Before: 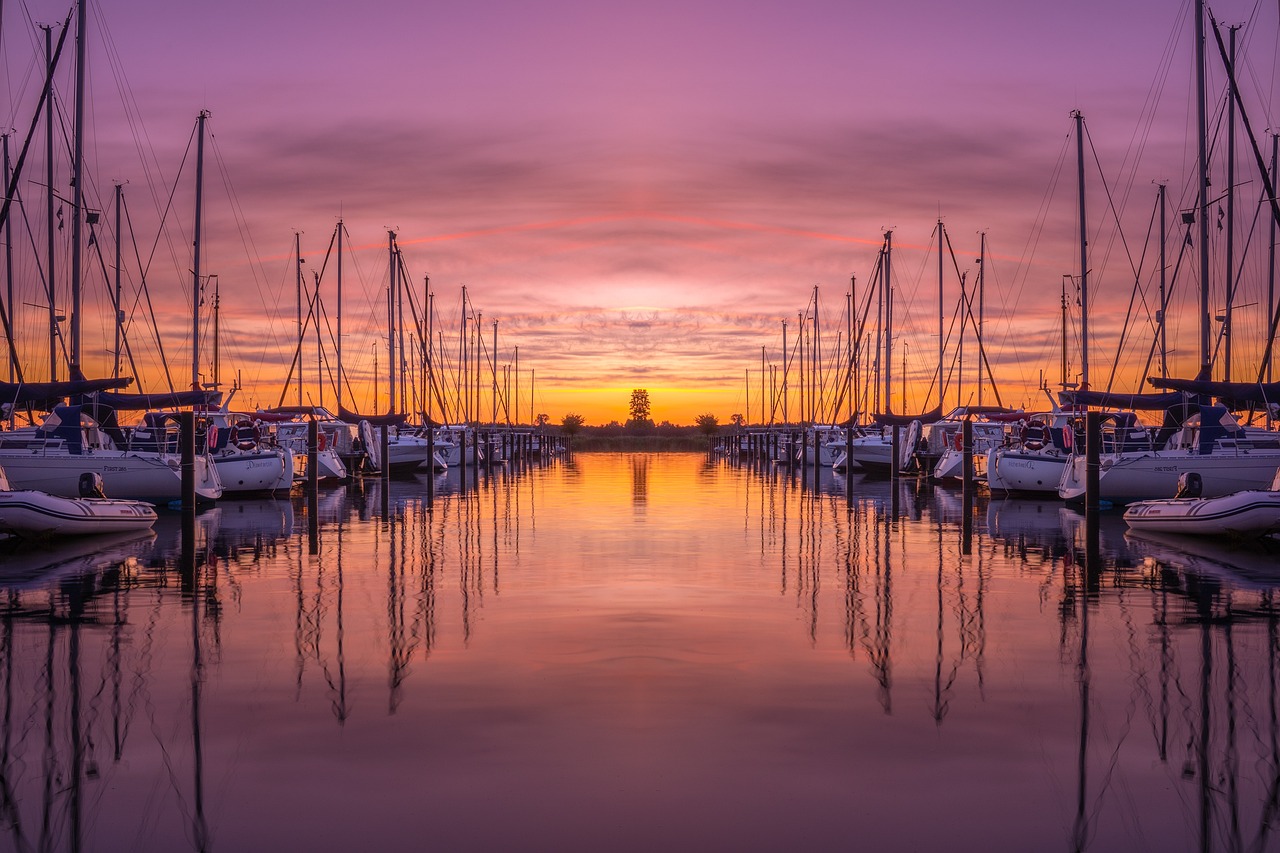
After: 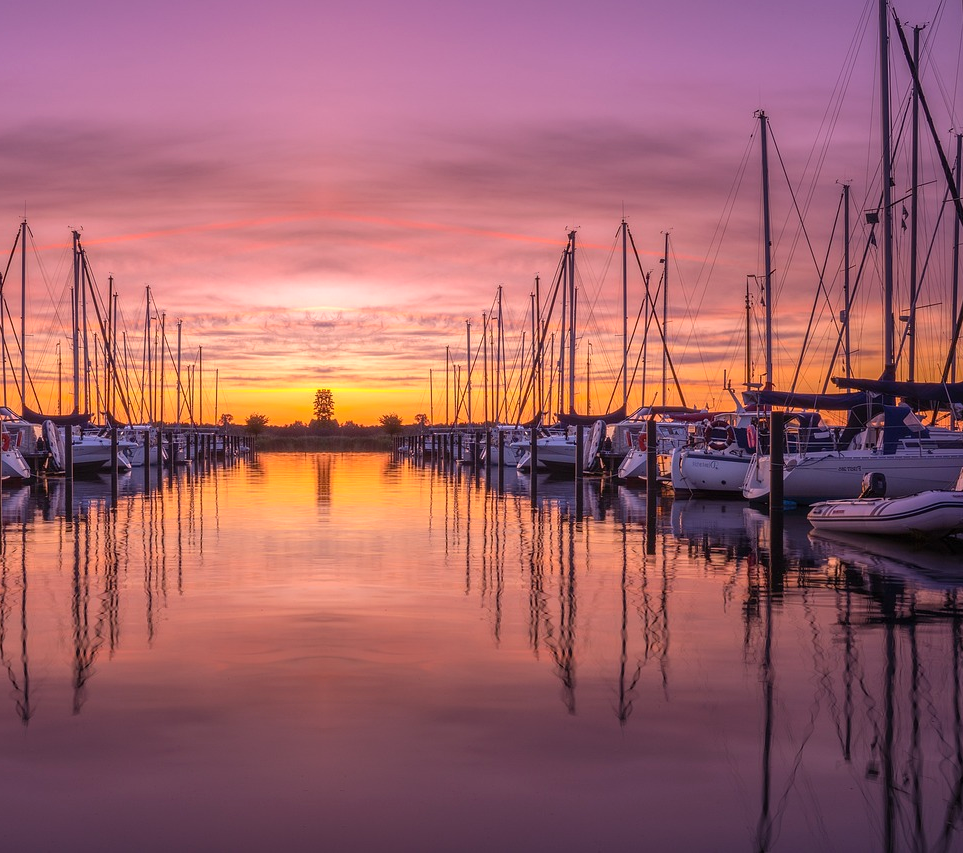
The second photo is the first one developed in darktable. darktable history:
crop and rotate: left 24.724%
exposure: exposure 0.202 EV, compensate exposure bias true, compensate highlight preservation false
